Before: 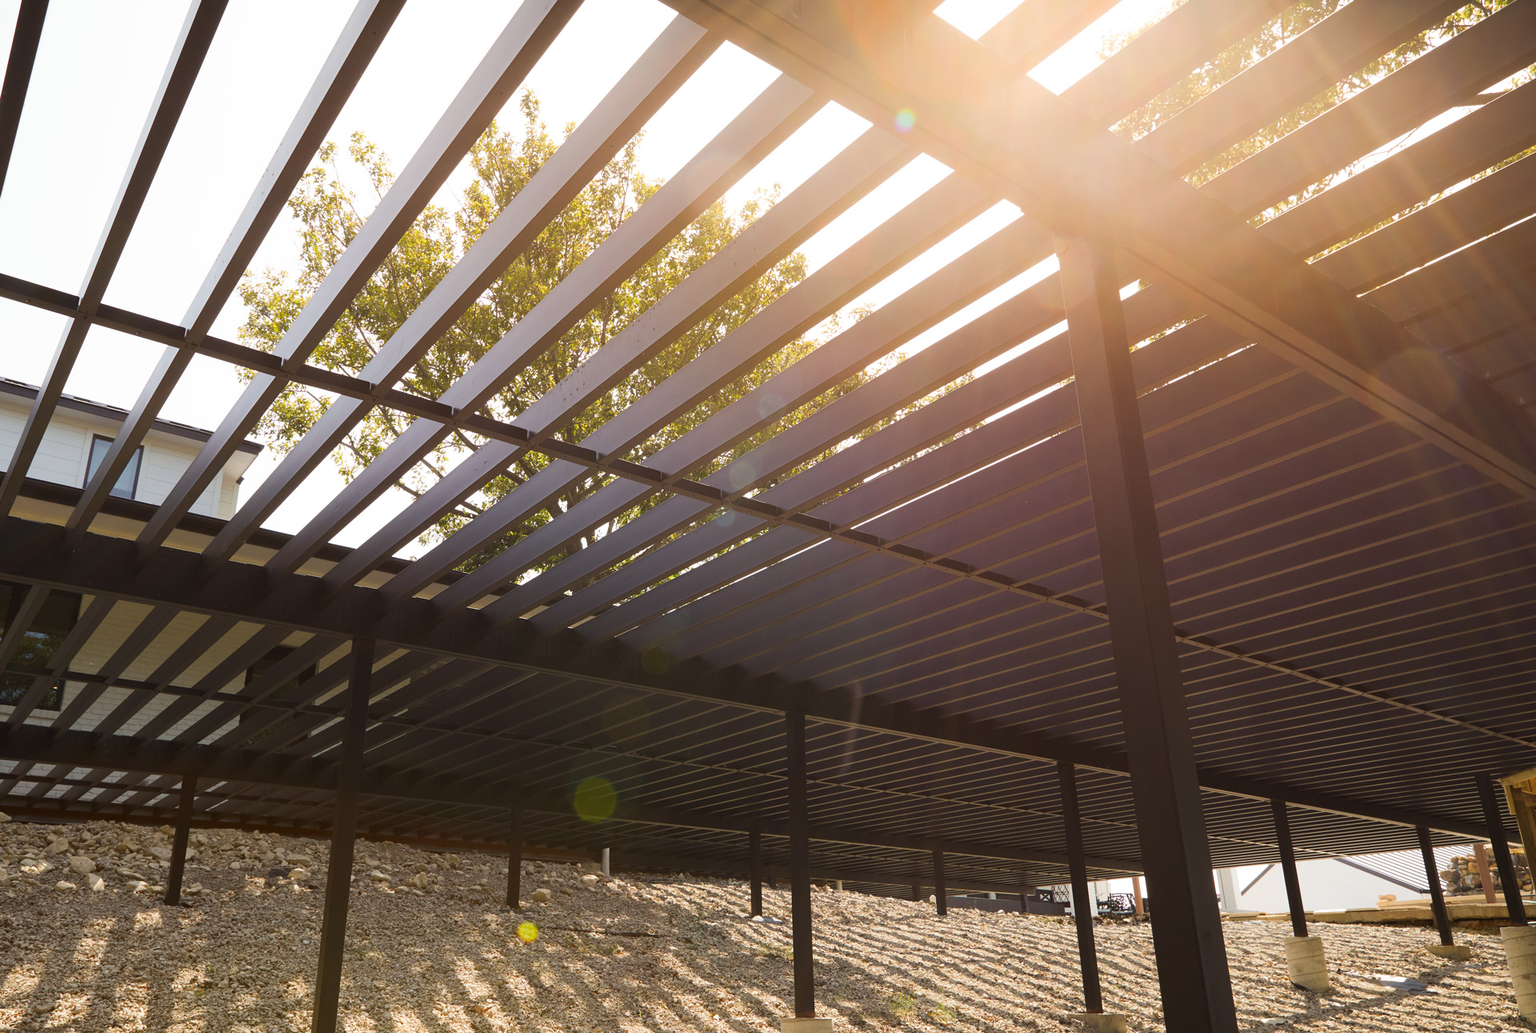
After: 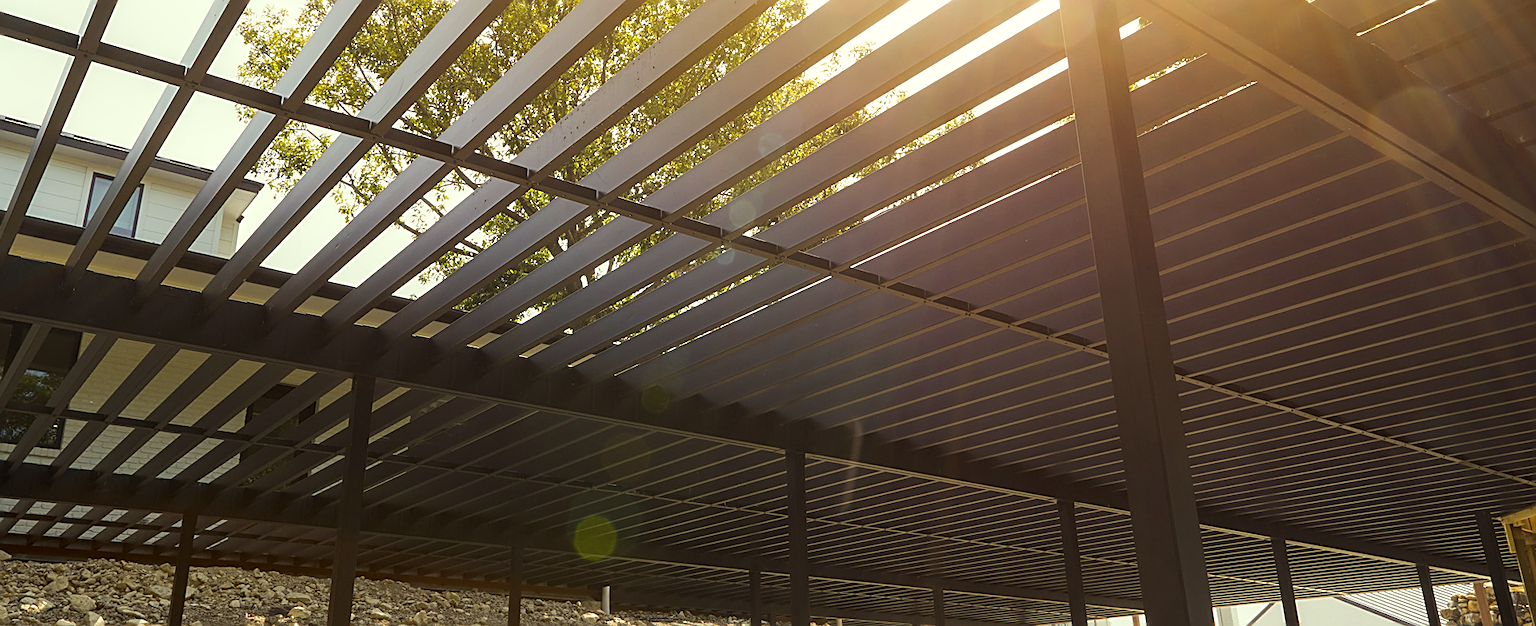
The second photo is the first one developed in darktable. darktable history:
local contrast: on, module defaults
color correction: highlights a* -5.94, highlights b* 11.19
crop and rotate: top 25.357%, bottom 13.942%
sharpen: amount 0.75
